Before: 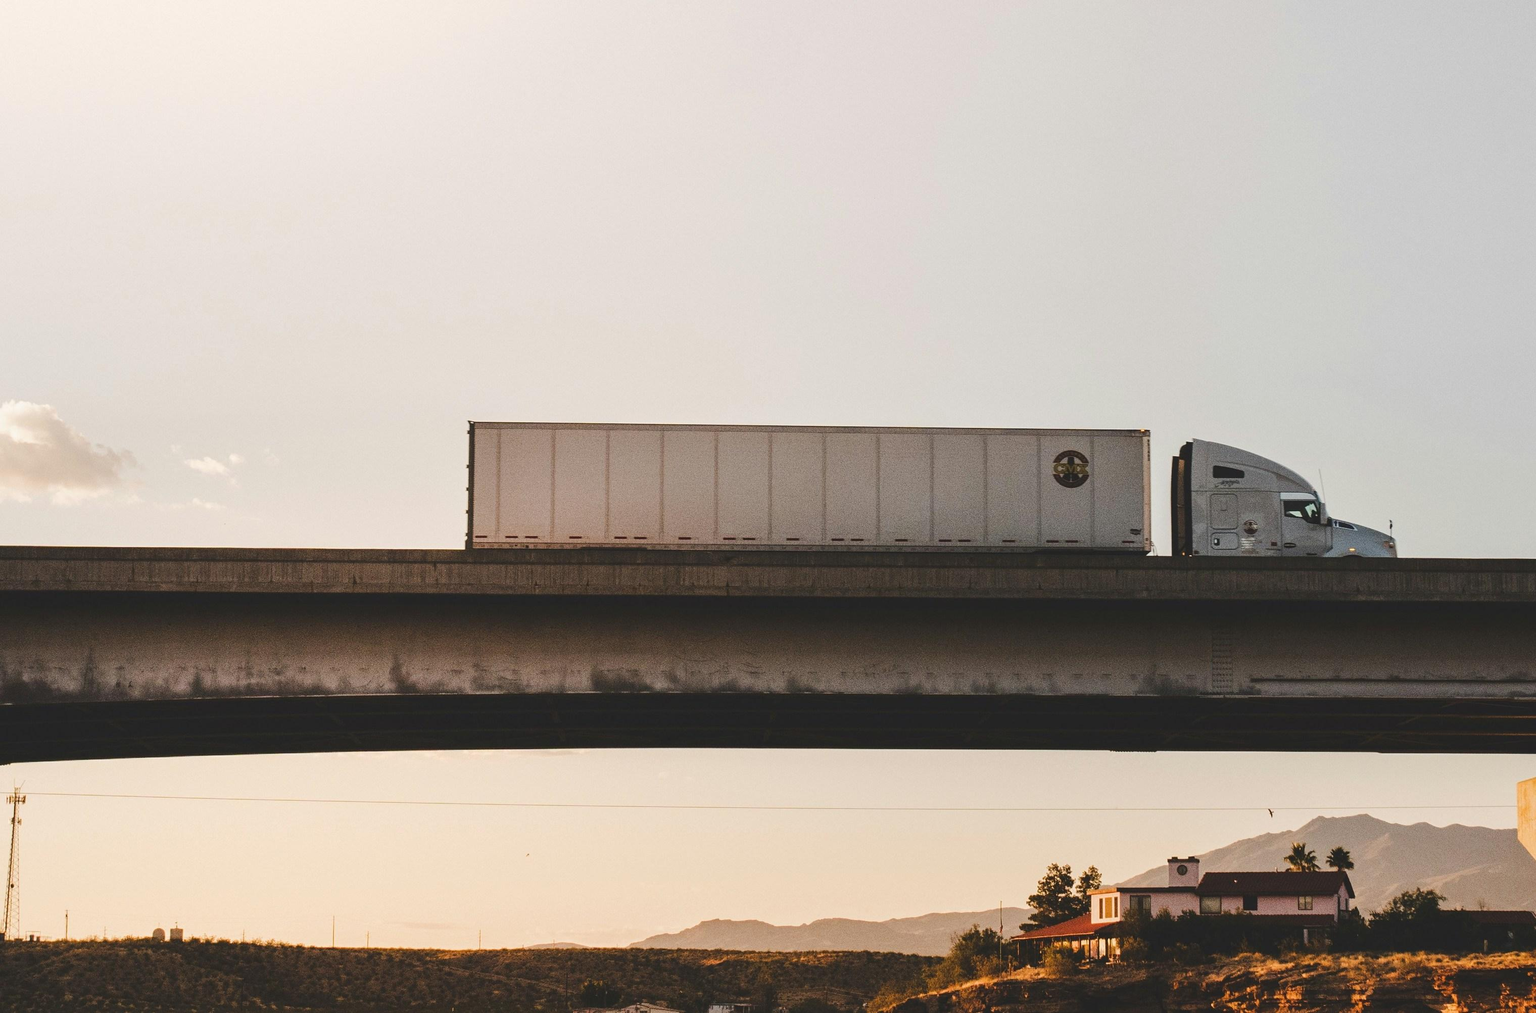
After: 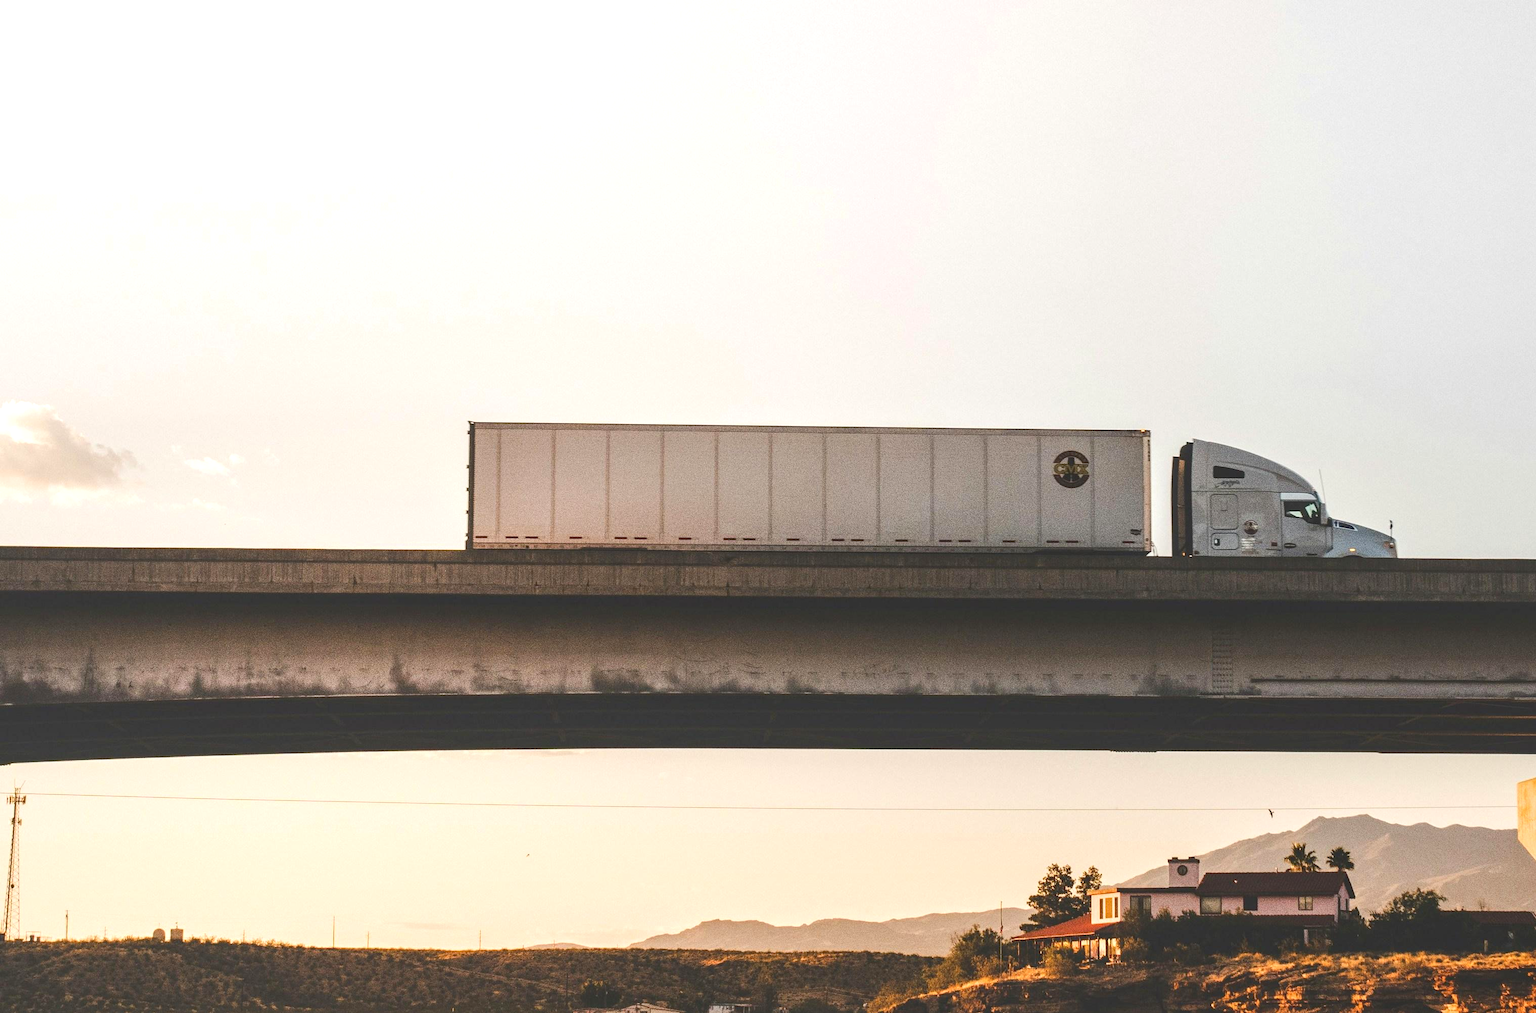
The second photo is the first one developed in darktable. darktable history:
exposure: black level correction 0.001, exposure 0.5 EV, compensate exposure bias true, compensate highlight preservation false
local contrast: detail 110%
